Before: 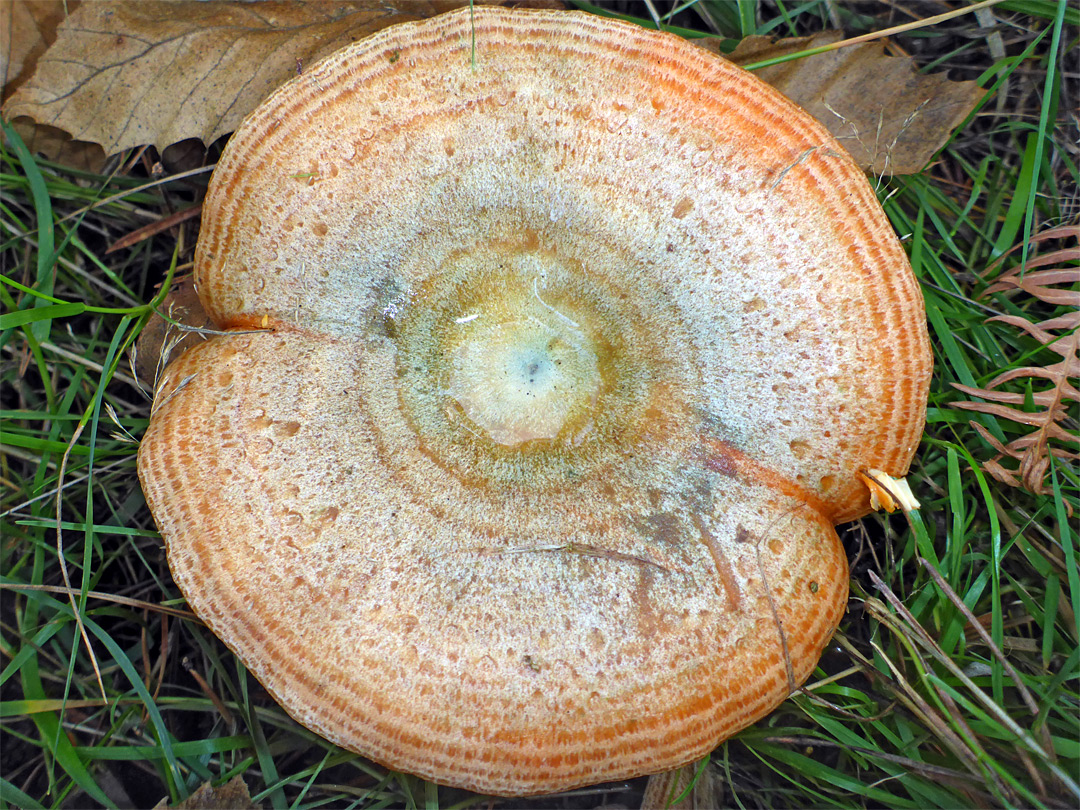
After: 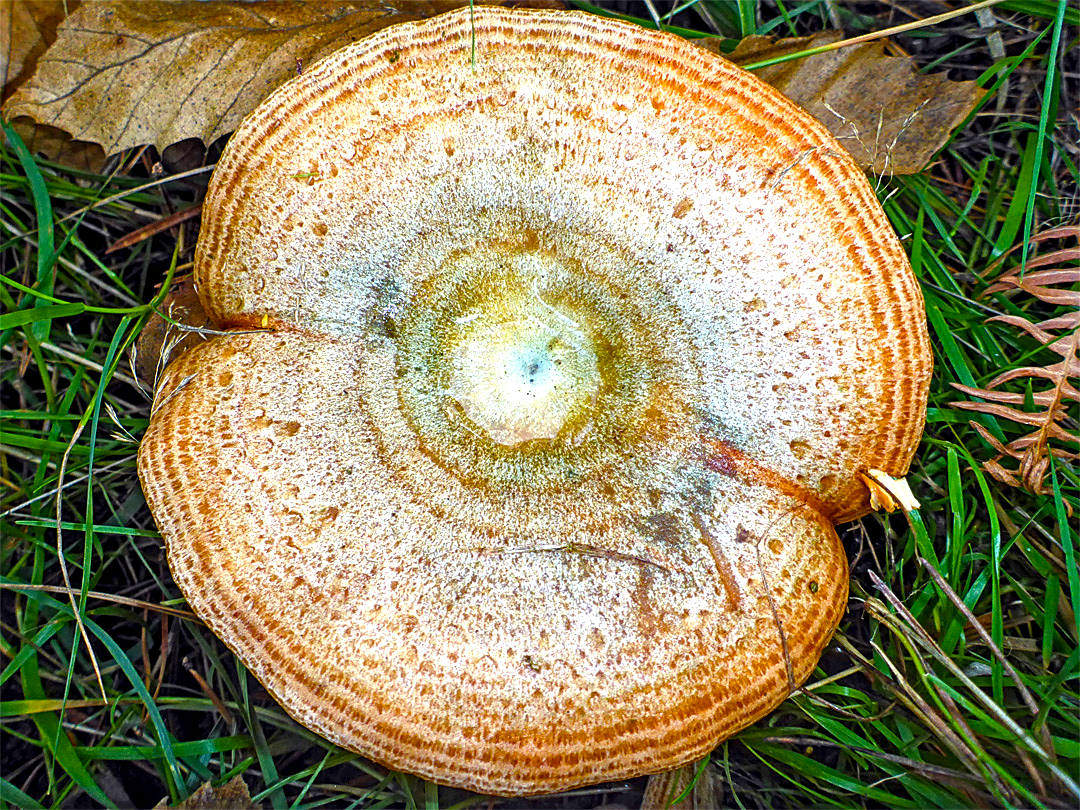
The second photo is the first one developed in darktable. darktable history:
sharpen: on, module defaults
local contrast: highlights 32%, detail 135%
color balance rgb: perceptual saturation grading › global saturation 40.791%, perceptual saturation grading › highlights -25.612%, perceptual saturation grading › mid-tones 34.924%, perceptual saturation grading › shadows 34.713%, perceptual brilliance grading › highlights 15.398%, perceptual brilliance grading › shadows -13.641%
